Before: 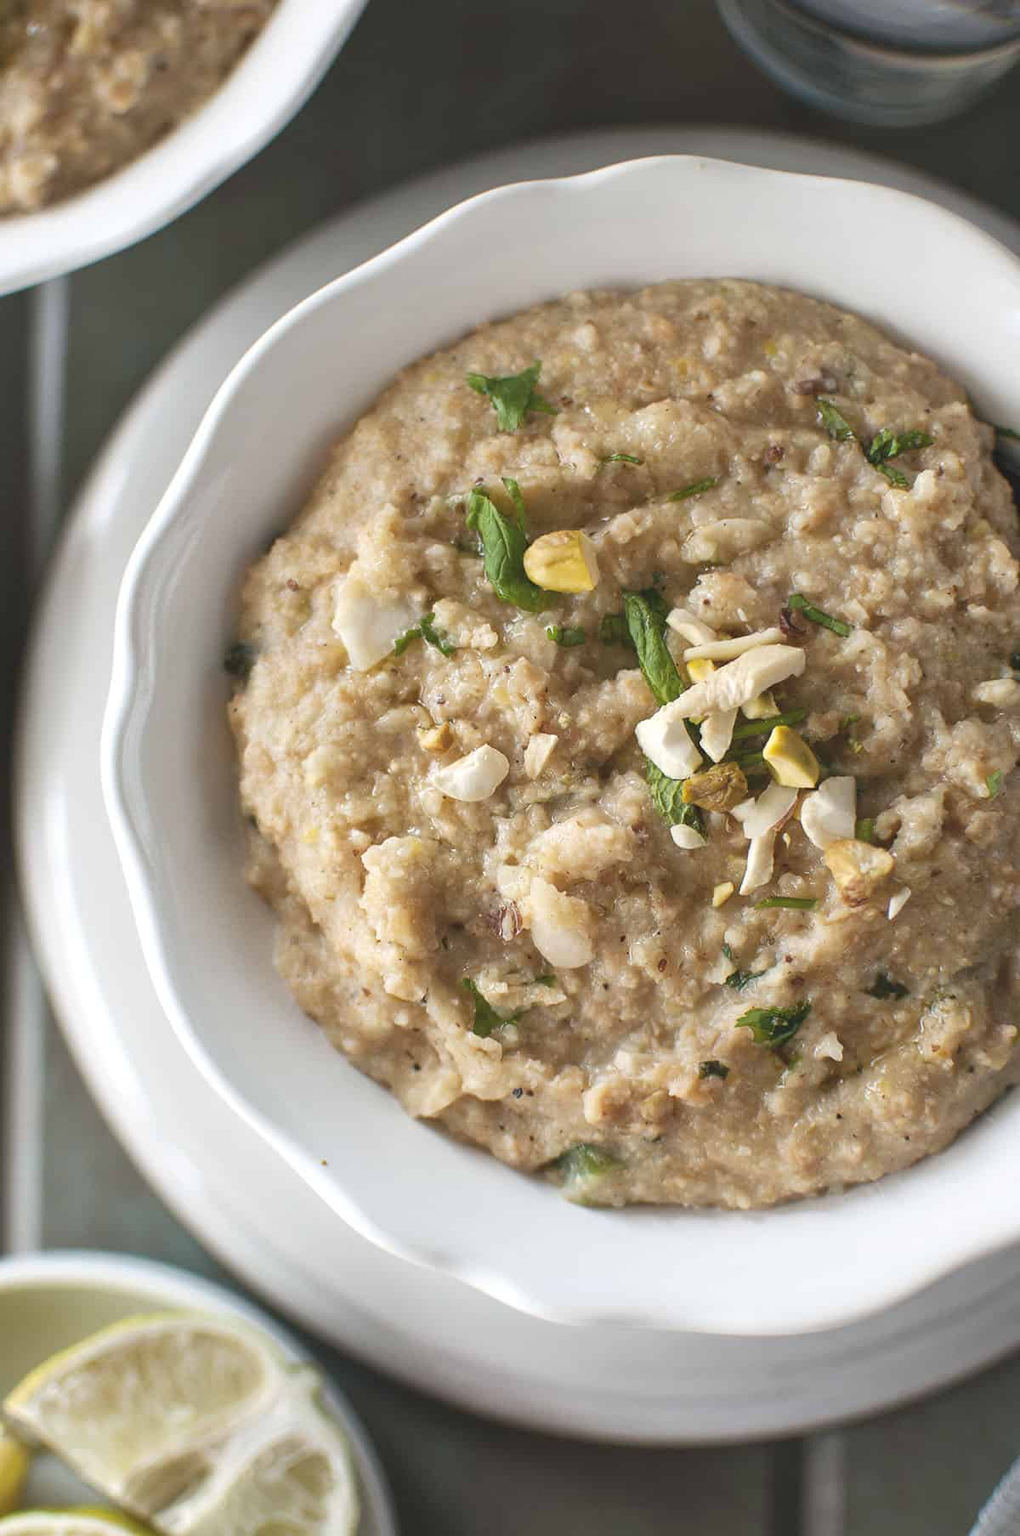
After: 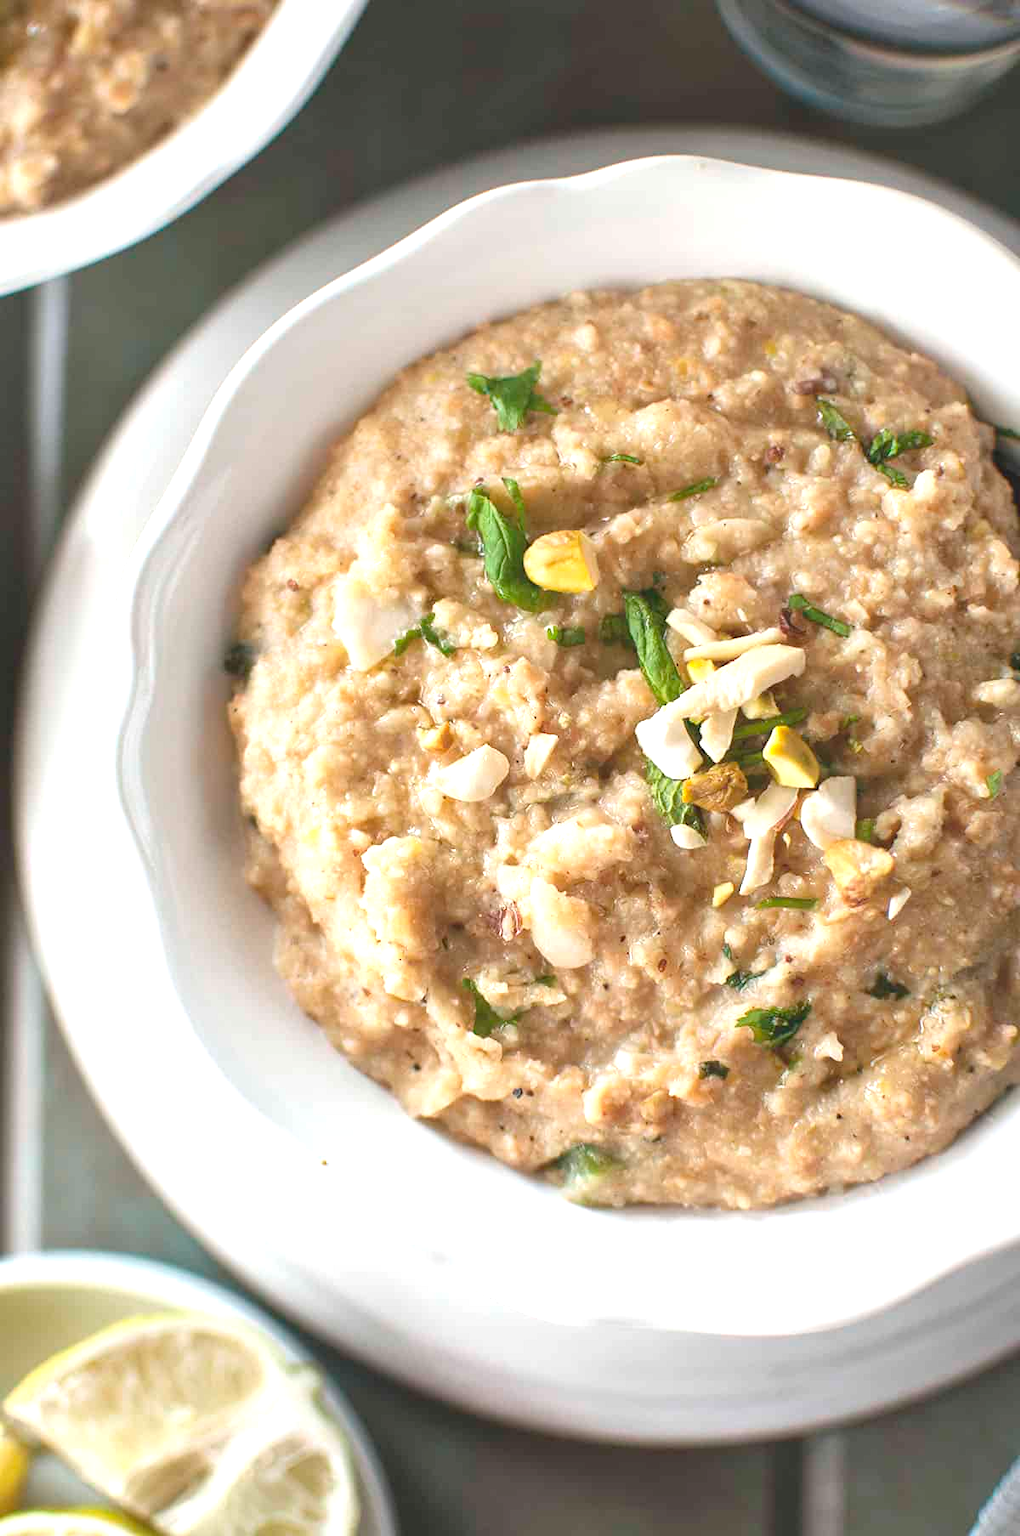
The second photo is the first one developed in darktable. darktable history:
exposure: black level correction 0, exposure 0.696 EV, compensate highlight preservation false
contrast brightness saturation: contrast -0.019, brightness -0.006, saturation 0.035
